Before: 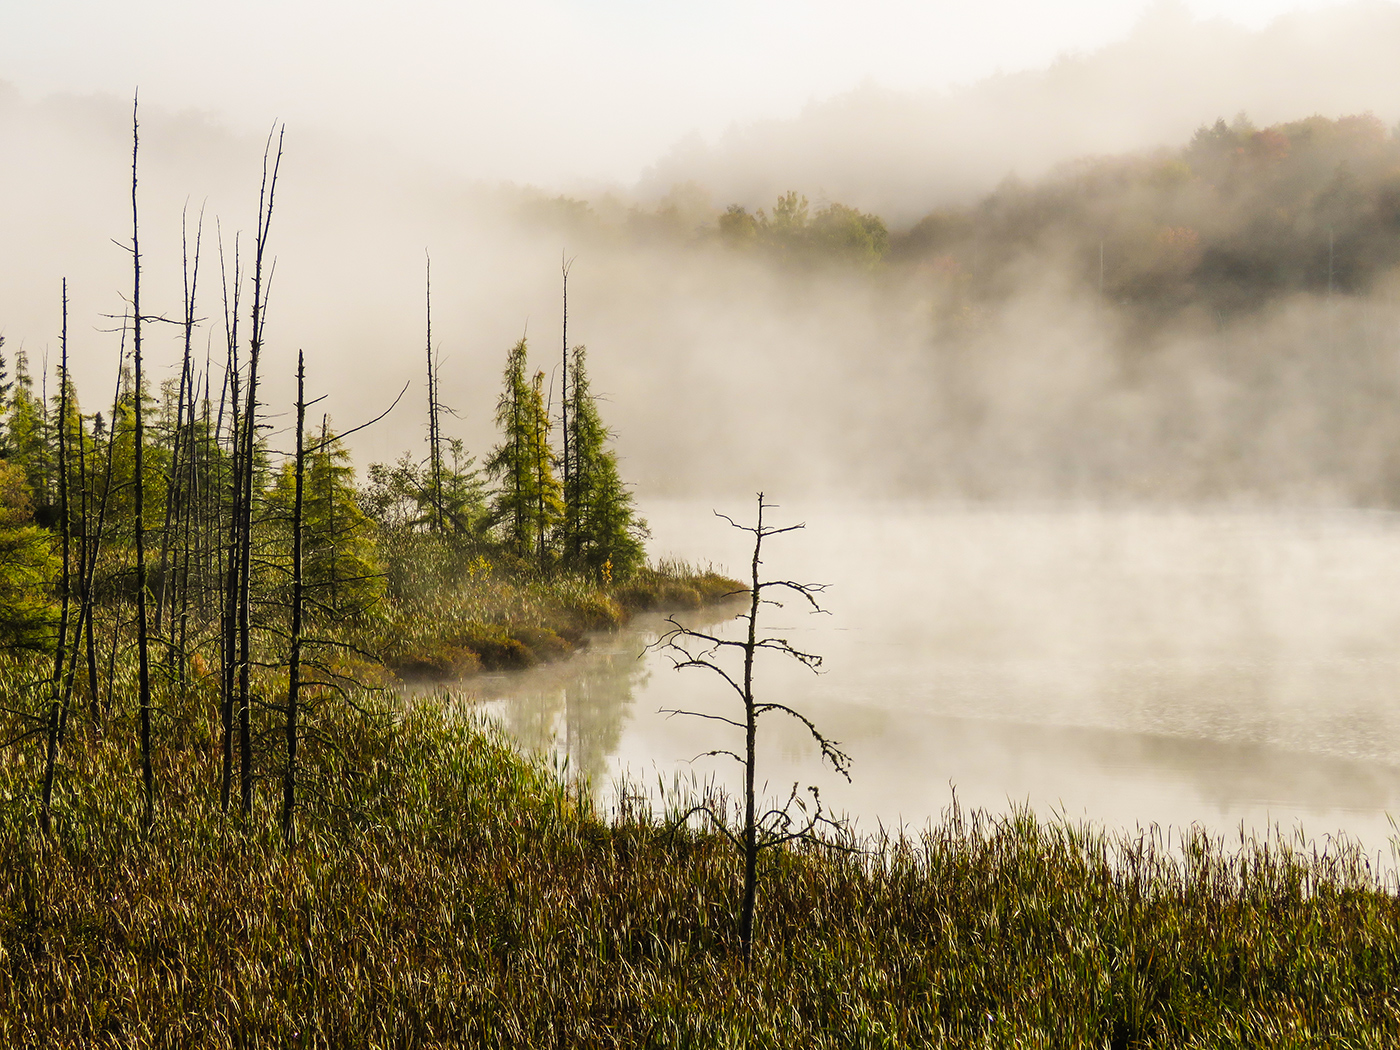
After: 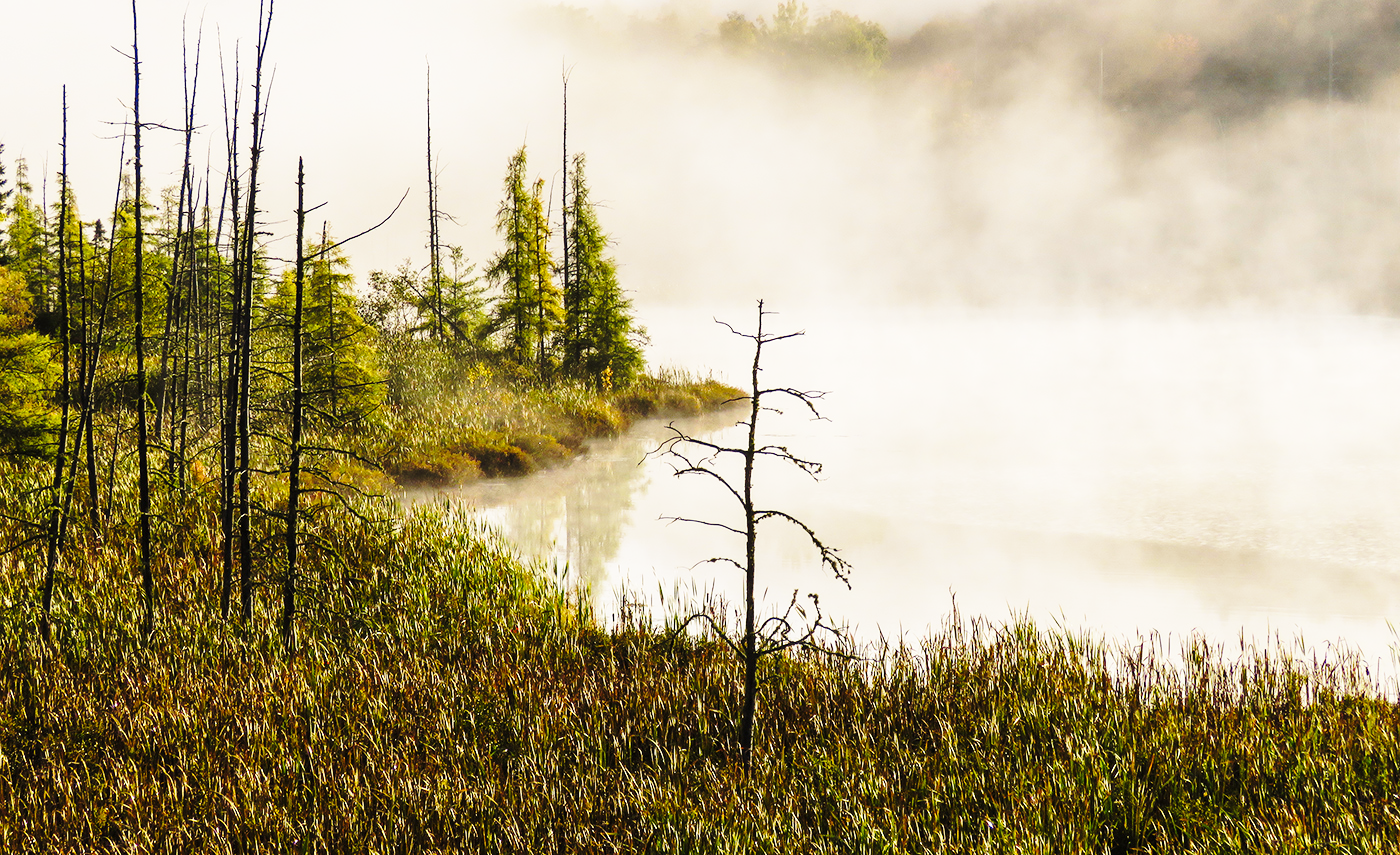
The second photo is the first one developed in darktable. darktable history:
crop and rotate: top 18.507%
base curve: curves: ch0 [(0, 0) (0.032, 0.037) (0.105, 0.228) (0.435, 0.76) (0.856, 0.983) (1, 1)], preserve colors none
